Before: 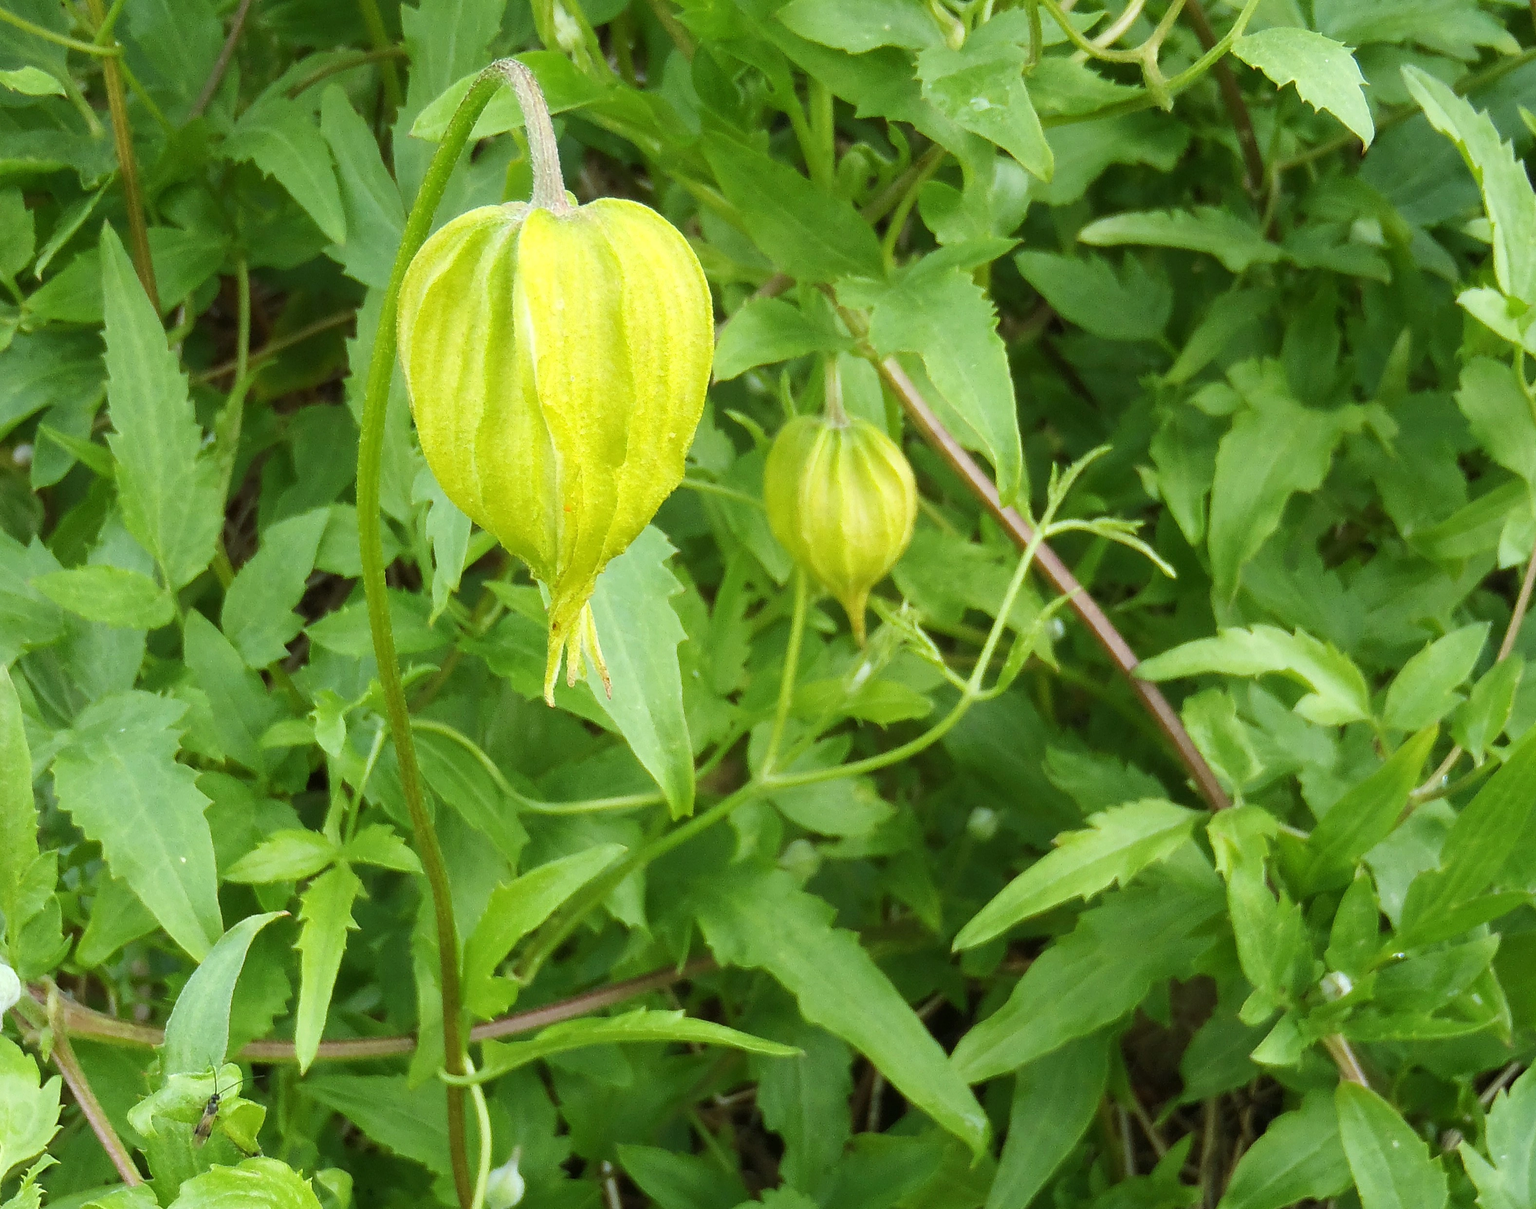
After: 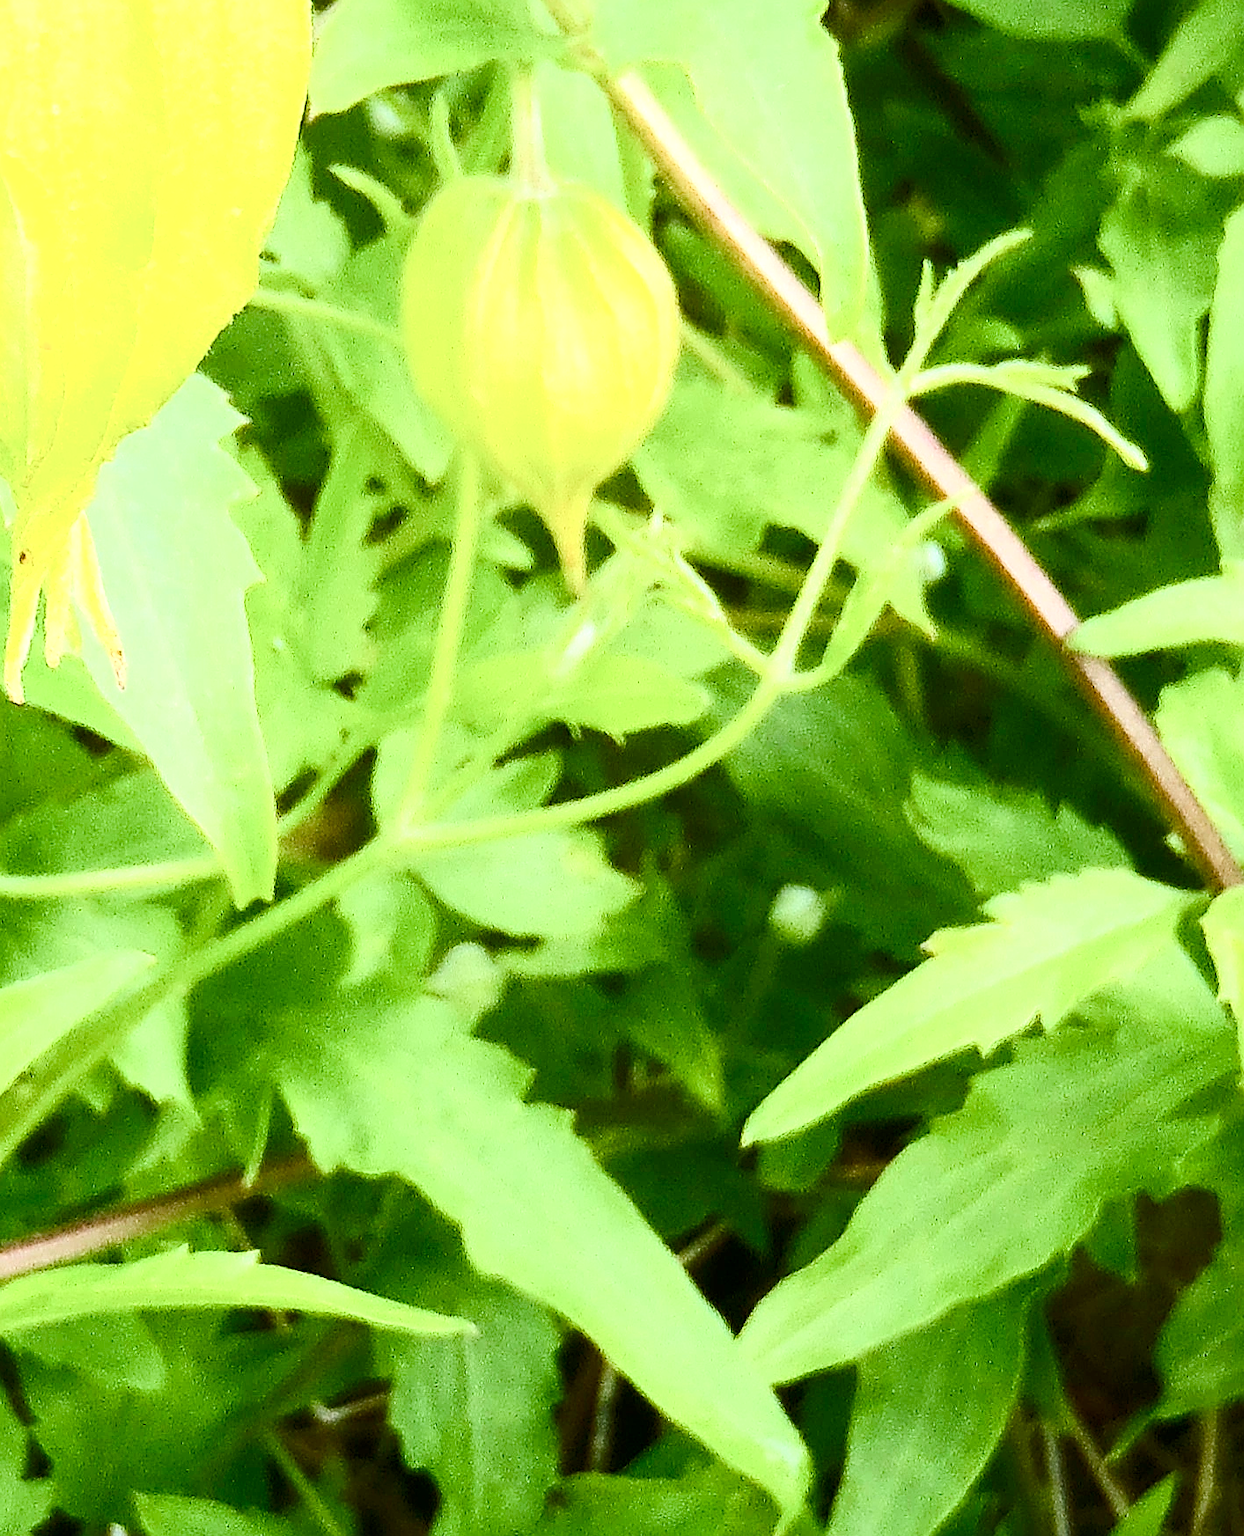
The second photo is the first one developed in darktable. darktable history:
crop: left 35.283%, top 26.328%, right 19.887%, bottom 3.369%
color zones: curves: ch1 [(0.25, 0.5) (0.747, 0.71)]
exposure: exposure 0.806 EV, compensate exposure bias true, compensate highlight preservation false
sharpen: on, module defaults
color balance rgb: global offset › luminance -0.256%, perceptual saturation grading › global saturation 0.442%, perceptual saturation grading › highlights -16.759%, perceptual saturation grading › mid-tones 32.447%, perceptual saturation grading › shadows 50.523%
contrast brightness saturation: contrast 0.381, brightness 0.097
